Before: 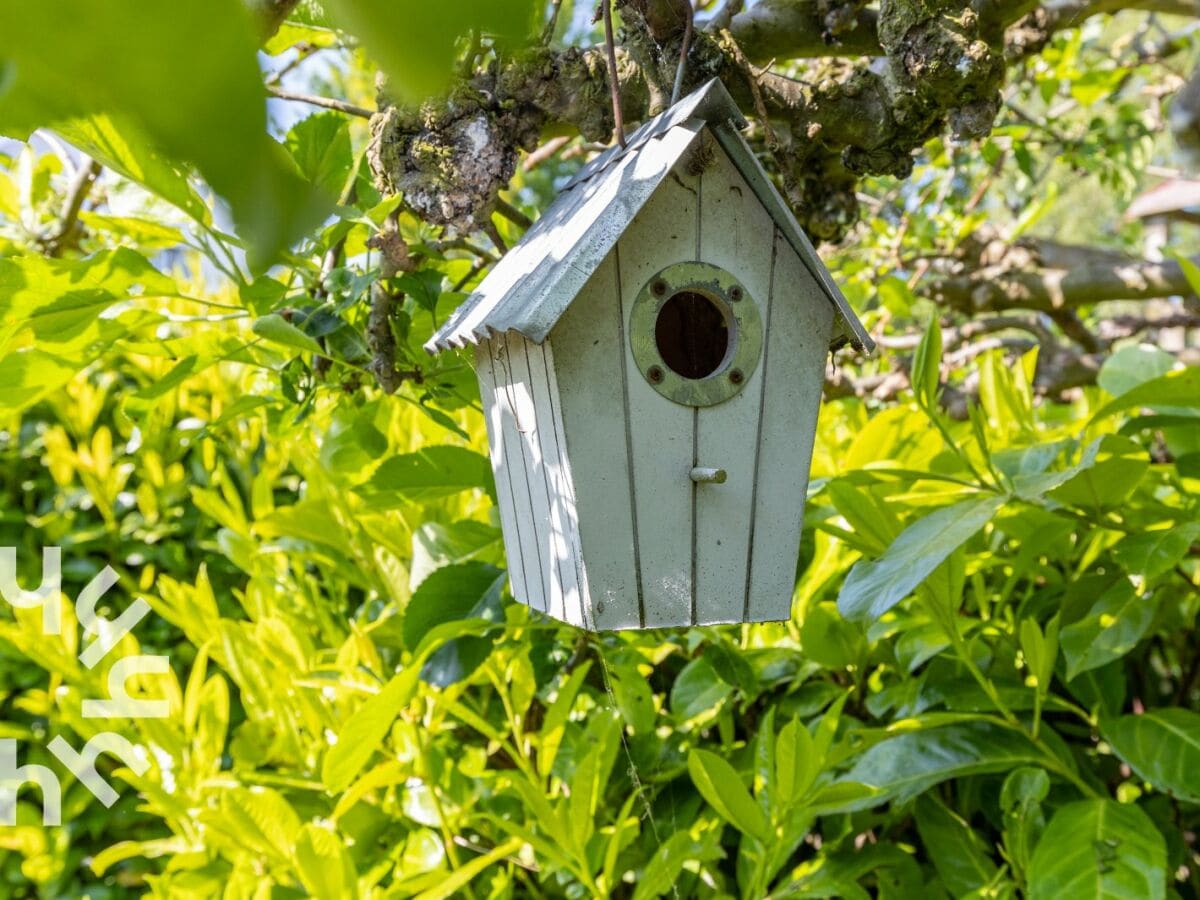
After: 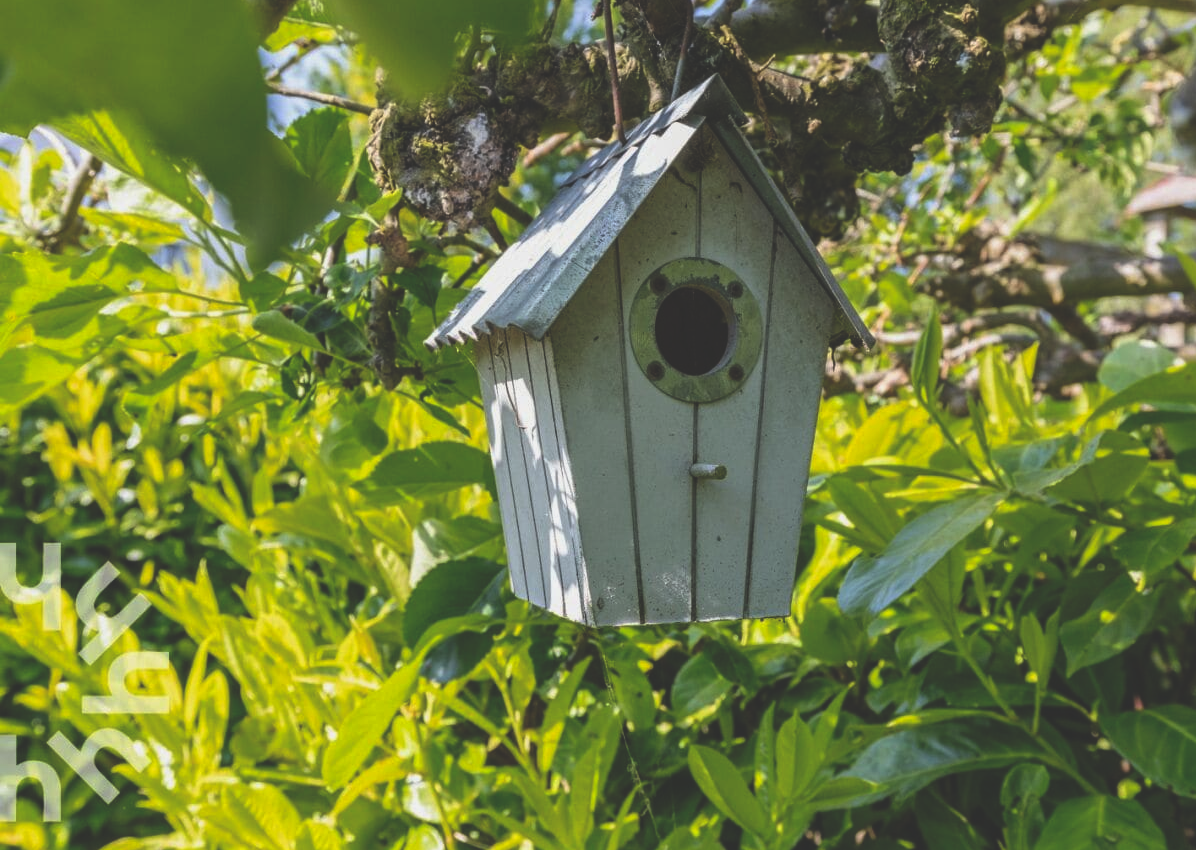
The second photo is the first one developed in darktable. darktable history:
crop: top 0.448%, right 0.264%, bottom 5.045%
rgb curve: curves: ch0 [(0, 0.186) (0.314, 0.284) (0.775, 0.708) (1, 1)], compensate middle gray true, preserve colors none
exposure: exposure -0.157 EV, compensate highlight preservation false
